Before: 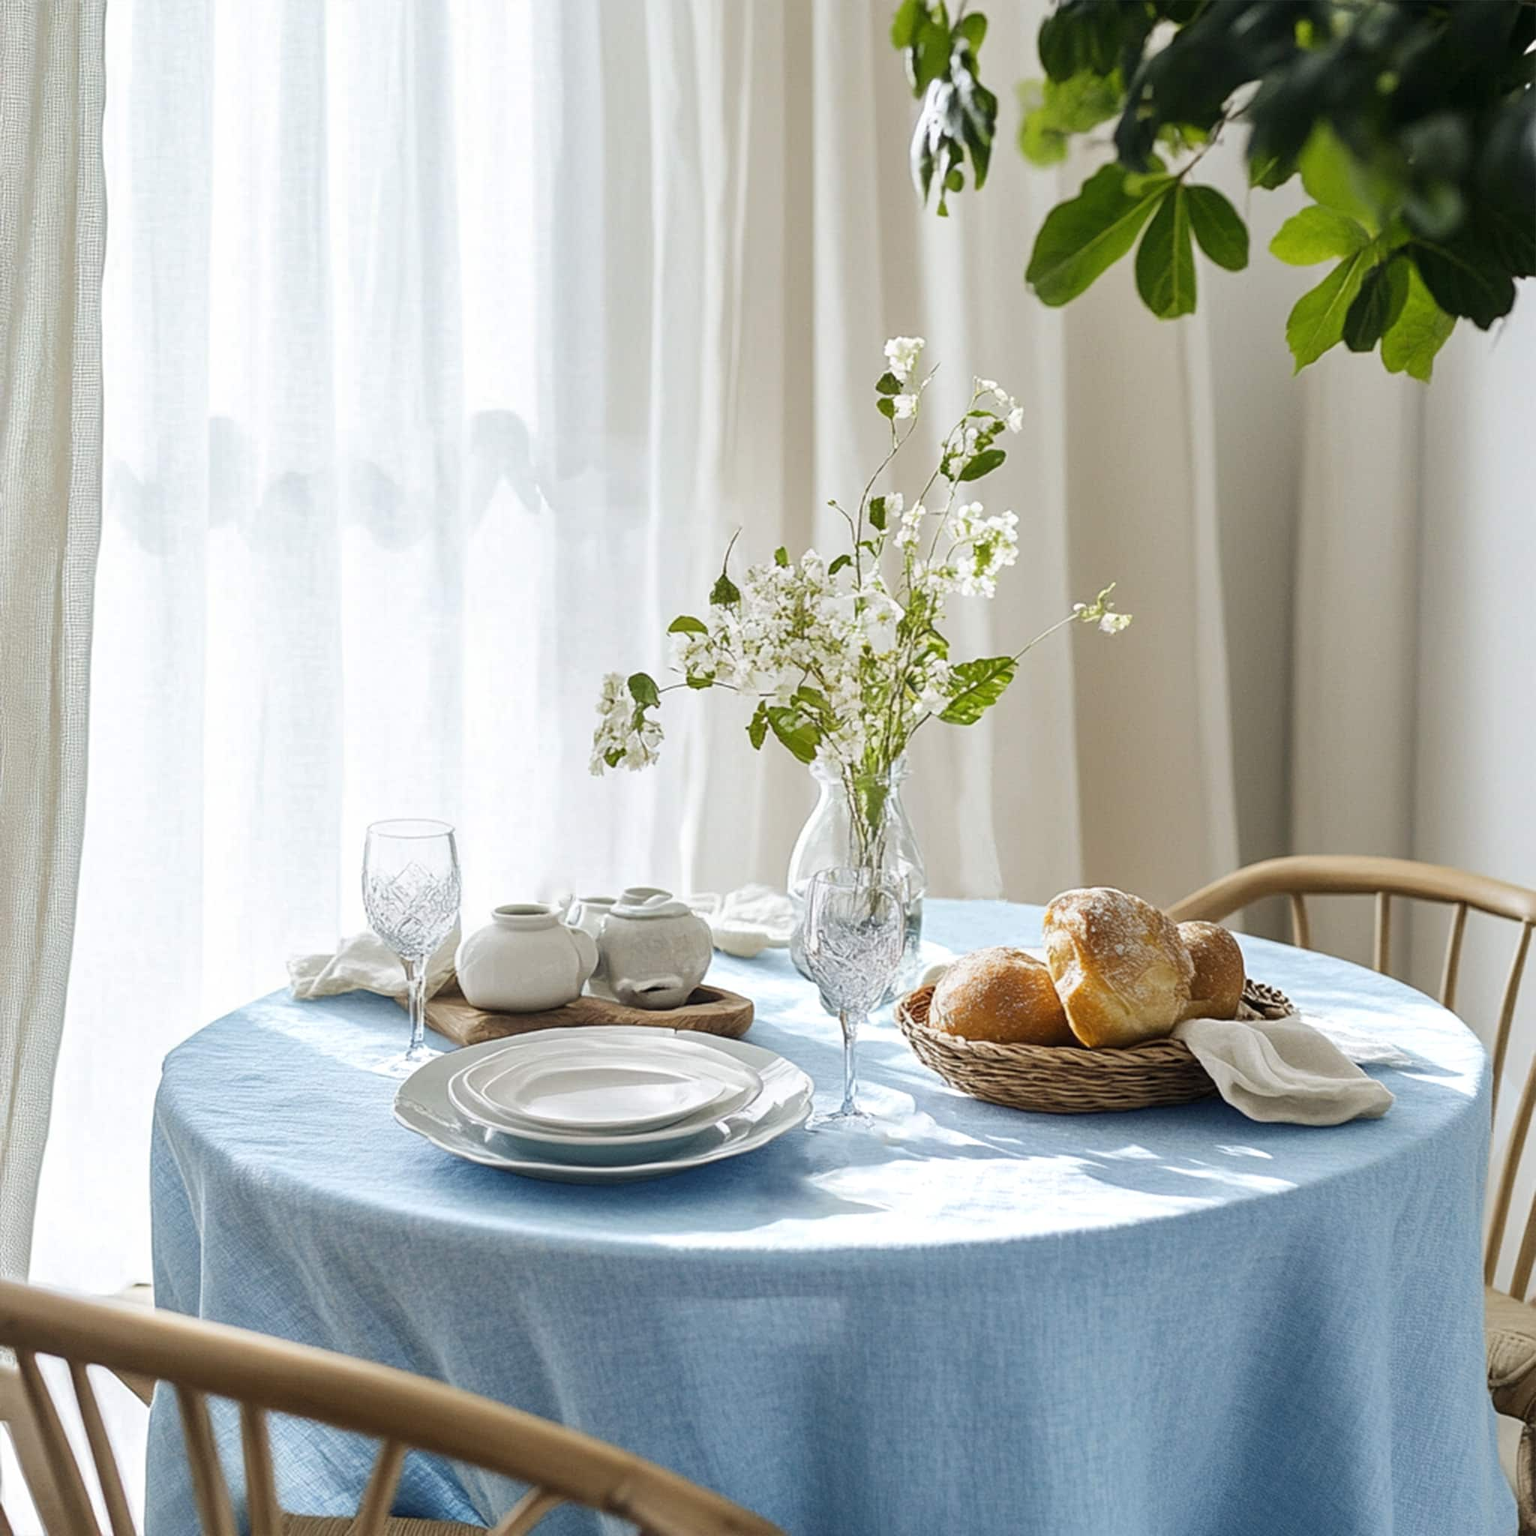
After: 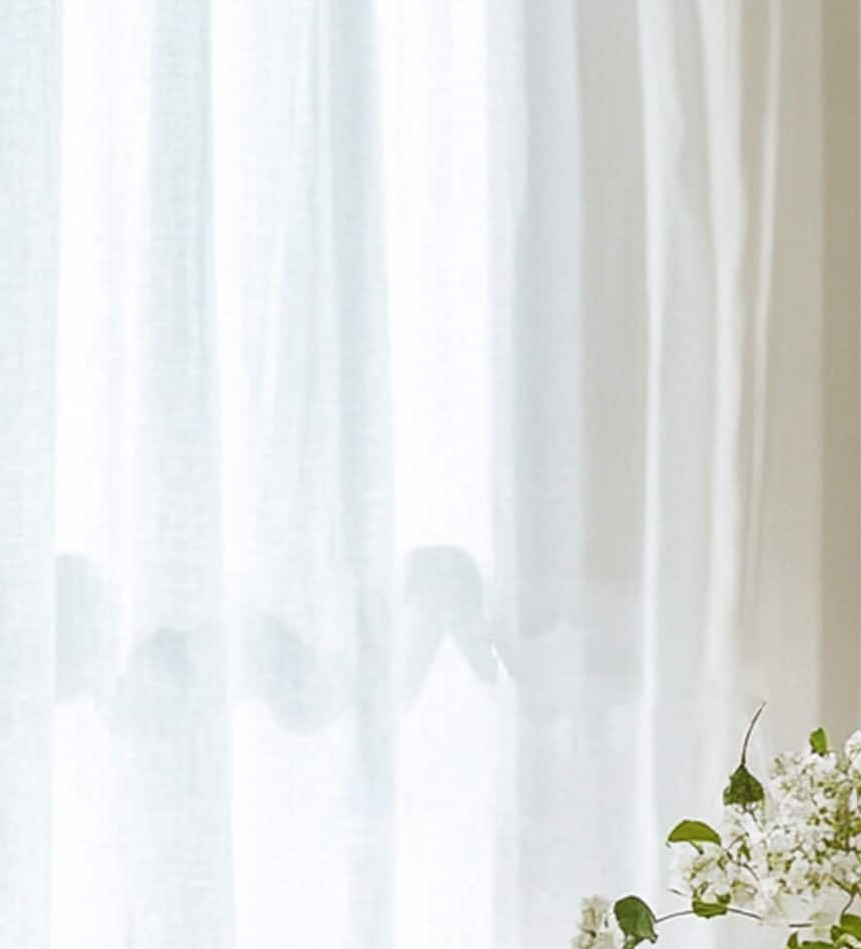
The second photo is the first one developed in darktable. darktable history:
crop and rotate: left 10.937%, top 0.068%, right 47.003%, bottom 53.581%
